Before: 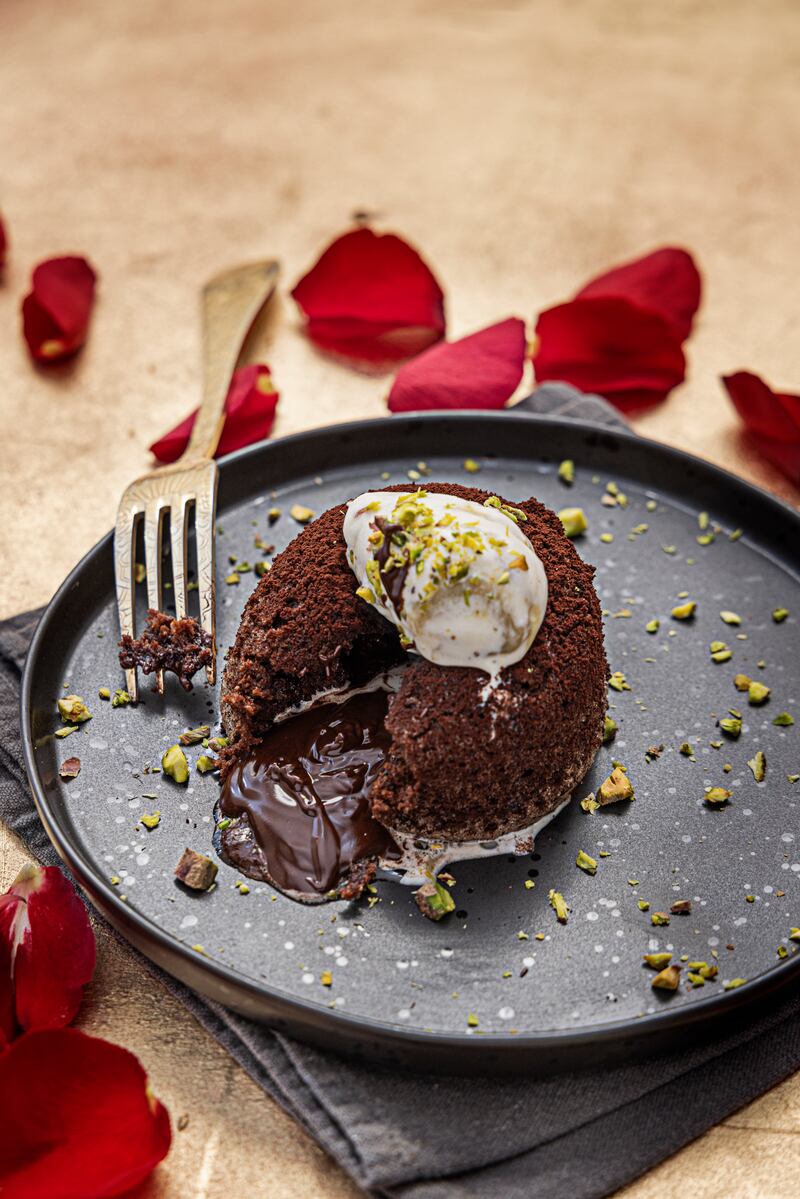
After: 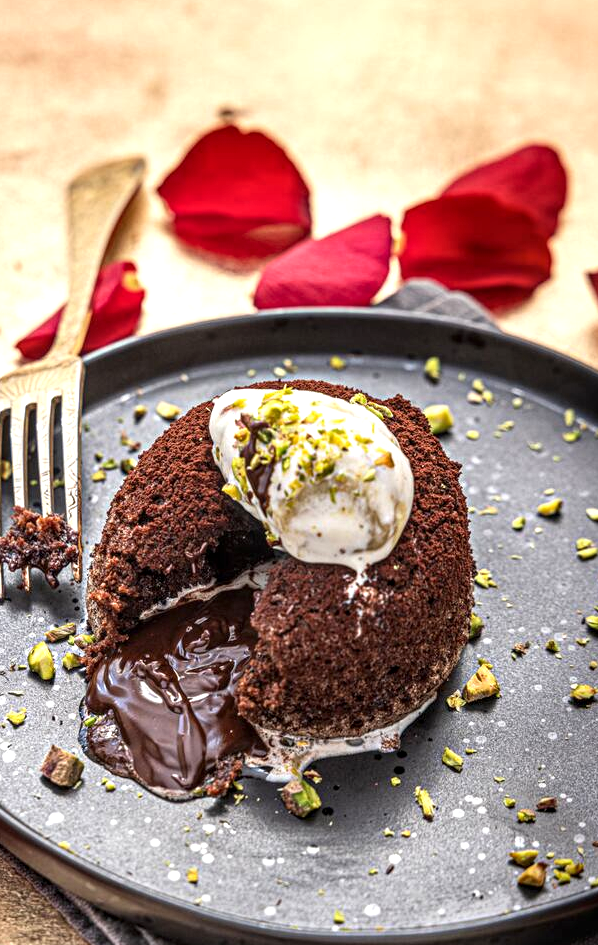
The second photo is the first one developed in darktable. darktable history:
exposure: black level correction 0, exposure 0.7 EV, compensate exposure bias true, compensate highlight preservation false
crop: left 16.768%, top 8.653%, right 8.362%, bottom 12.485%
local contrast: detail 130%
